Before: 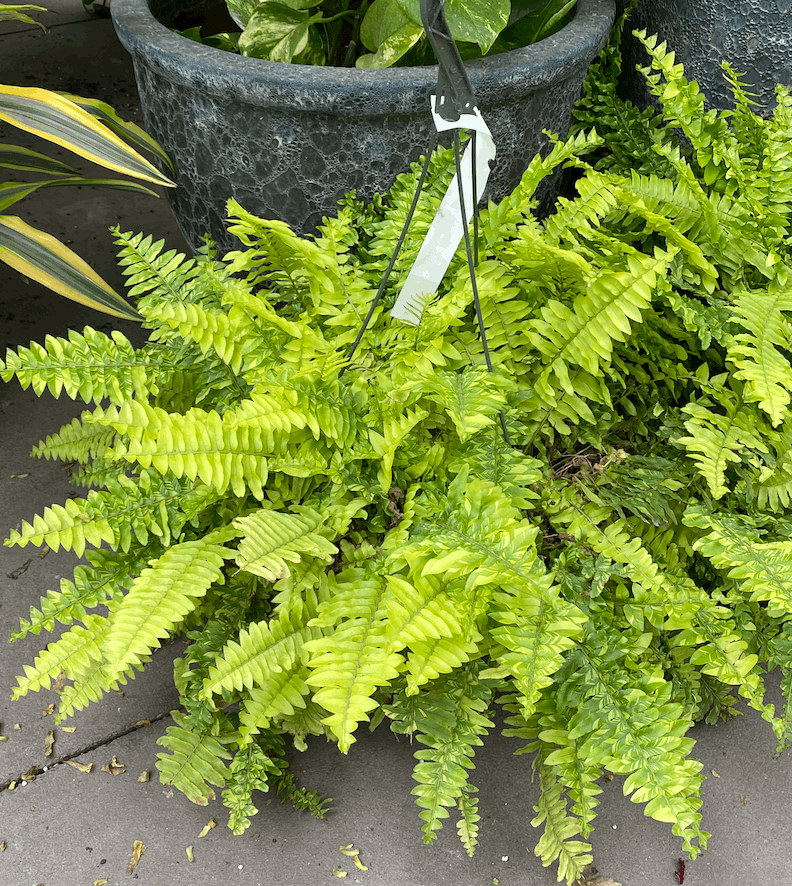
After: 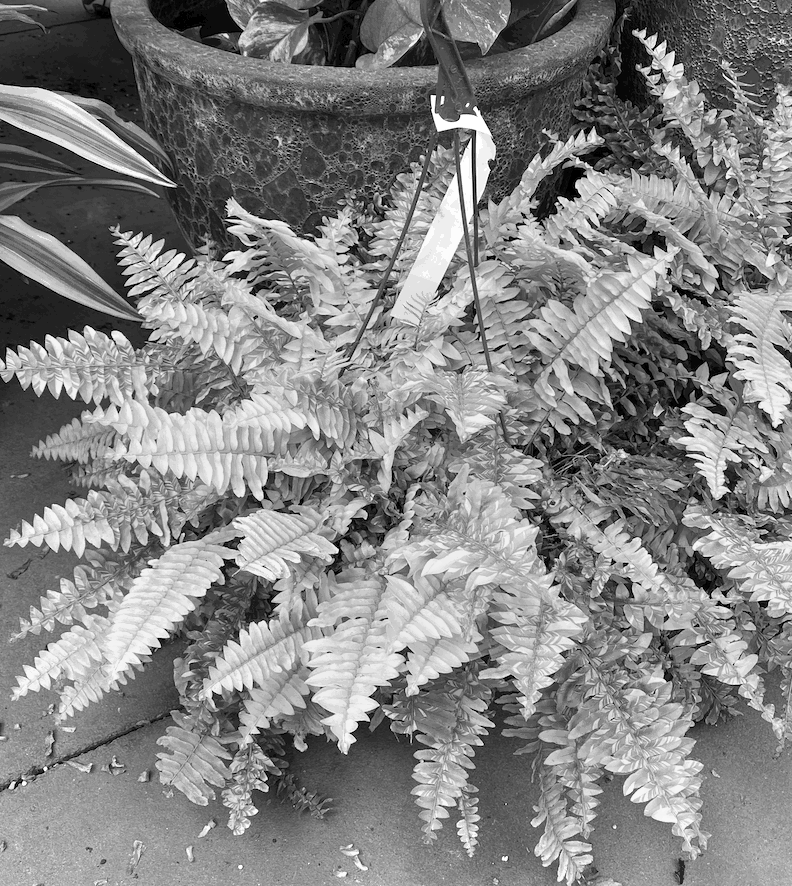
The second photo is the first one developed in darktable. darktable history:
color balance rgb: perceptual saturation grading › global saturation 45%, perceptual saturation grading › highlights -25%, perceptual saturation grading › shadows 50%, perceptual brilliance grading › global brilliance 3%, global vibrance 3%
monochrome: a 1.94, b -0.638
